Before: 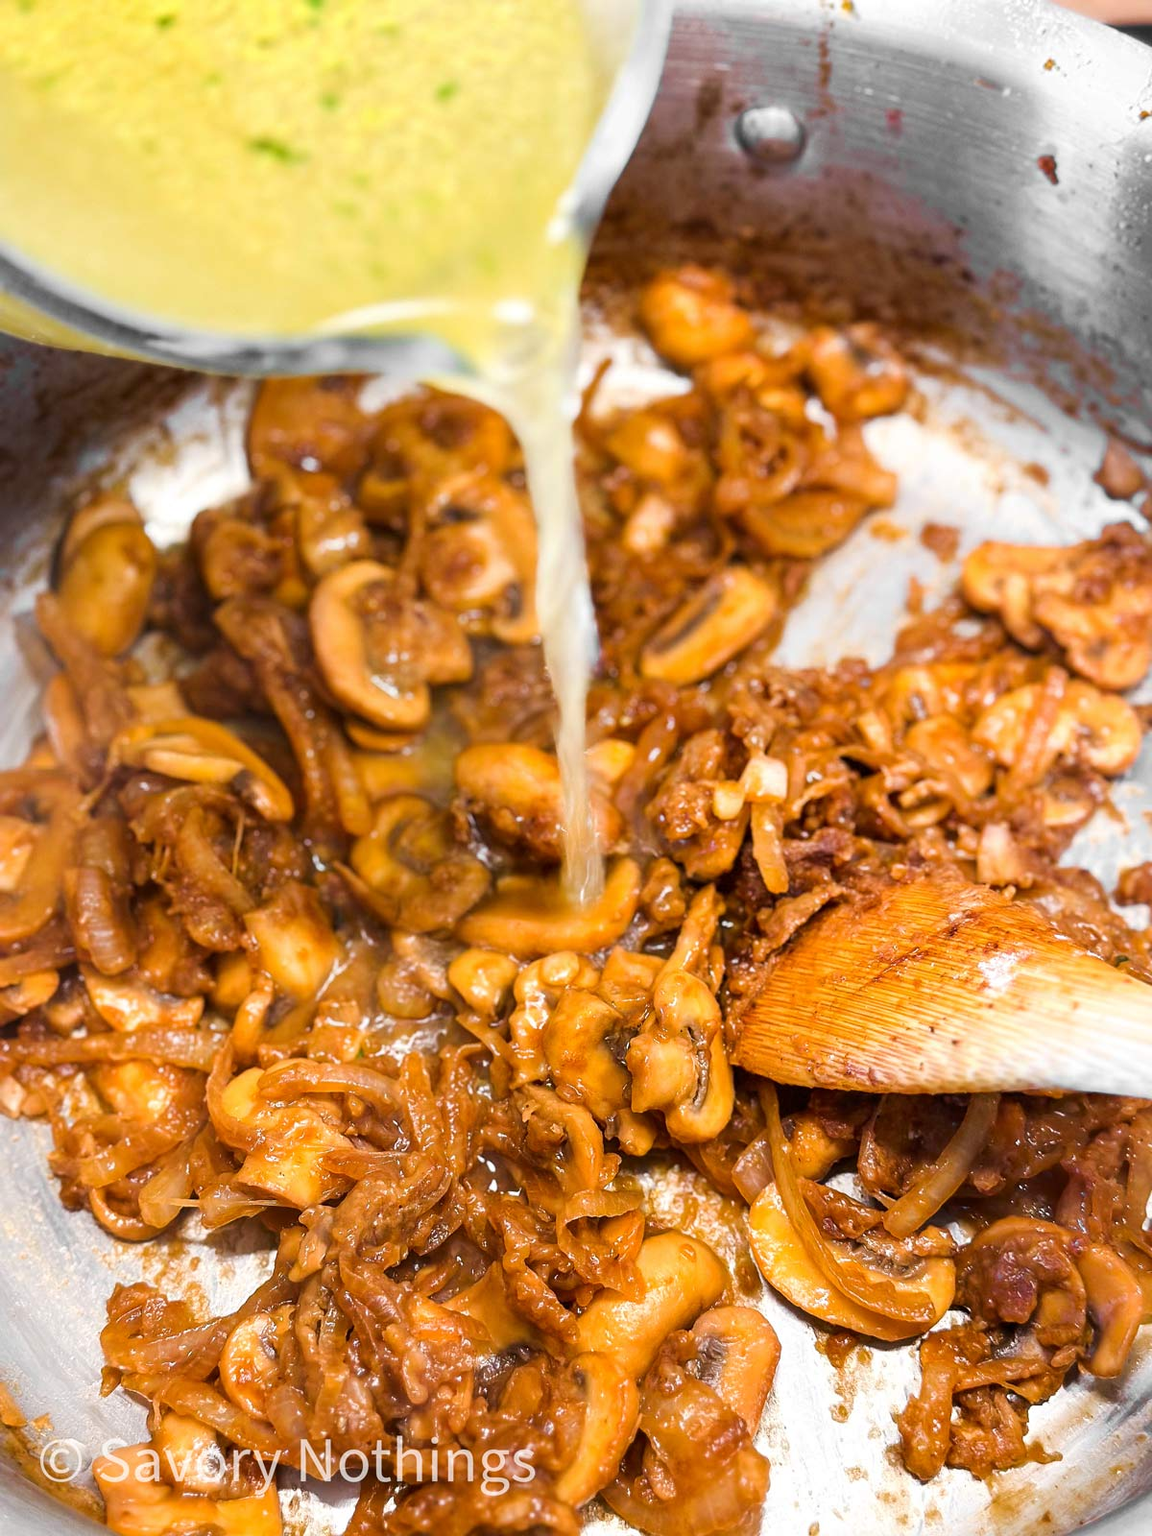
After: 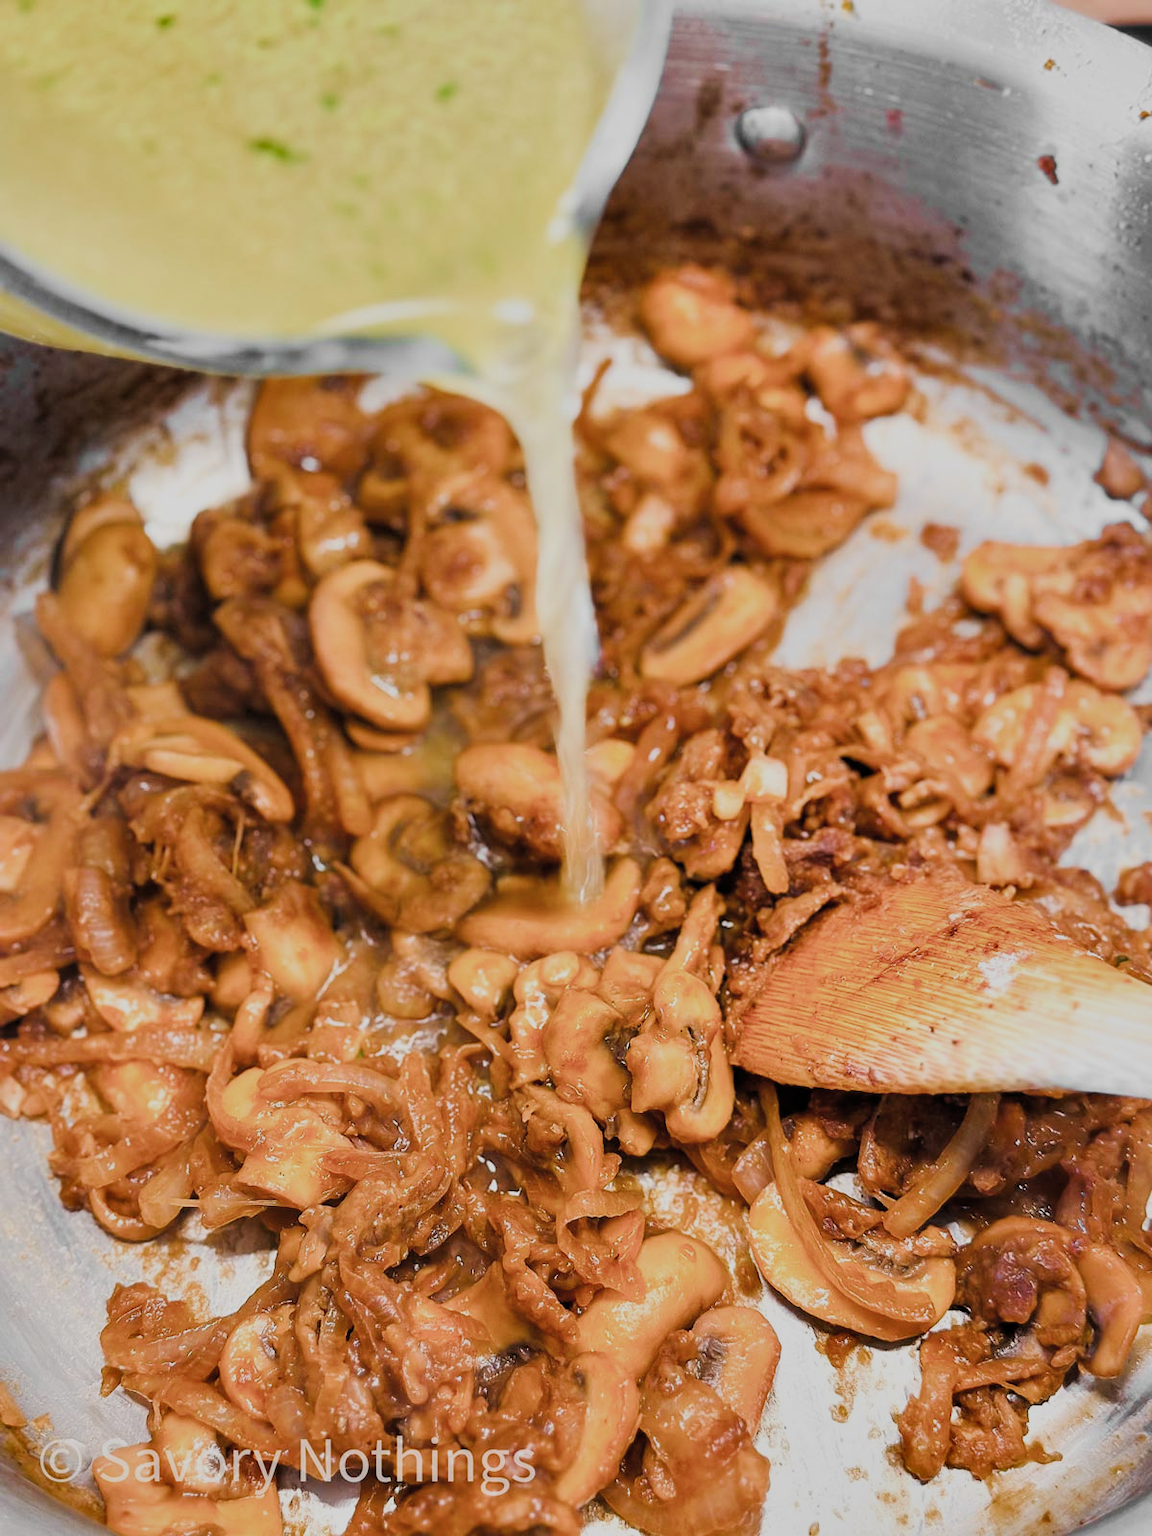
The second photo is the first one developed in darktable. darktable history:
shadows and highlights: shadows 52.77, soften with gaussian
filmic rgb: black relative exposure -7.65 EV, white relative exposure 4.56 EV, hardness 3.61, color science v4 (2020), iterations of high-quality reconstruction 0
